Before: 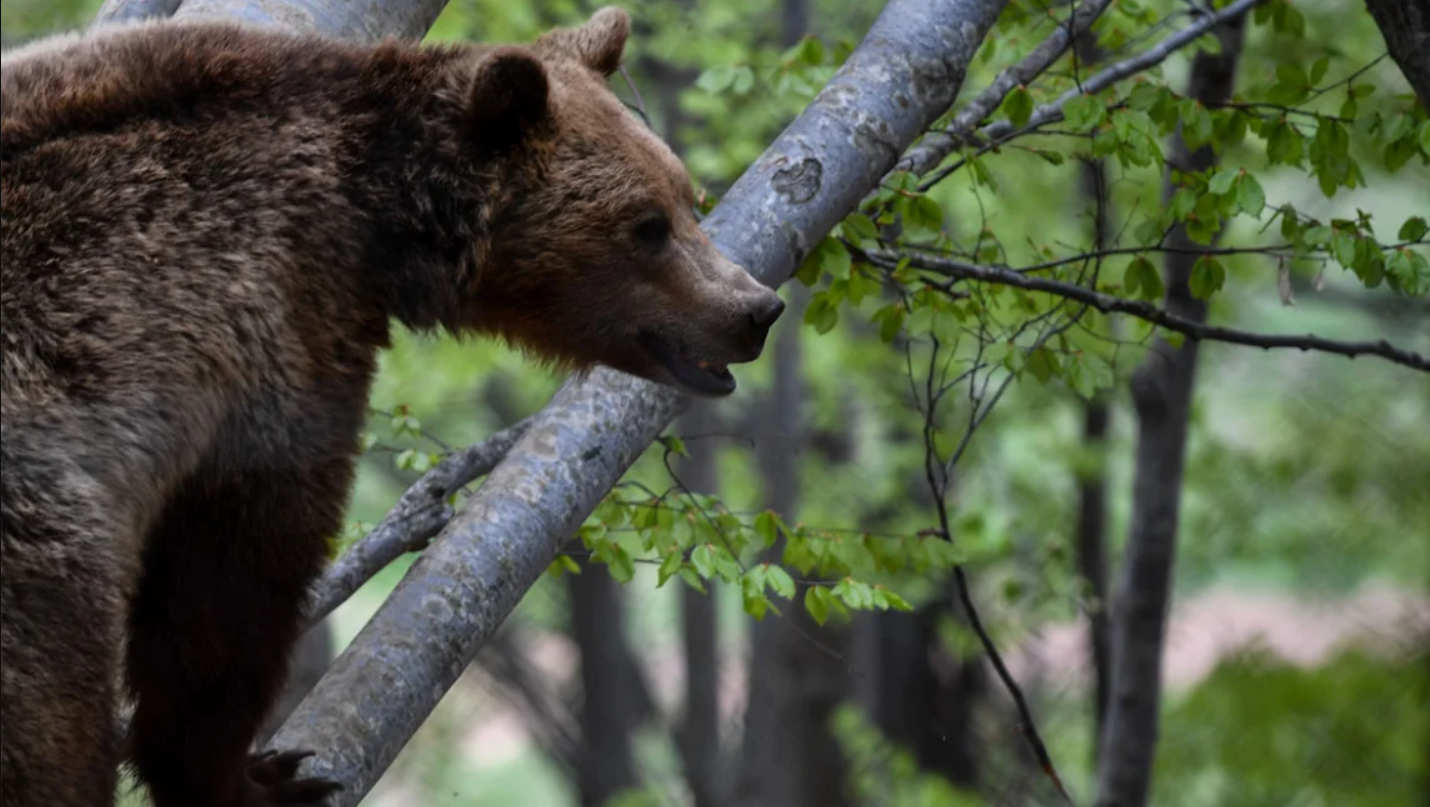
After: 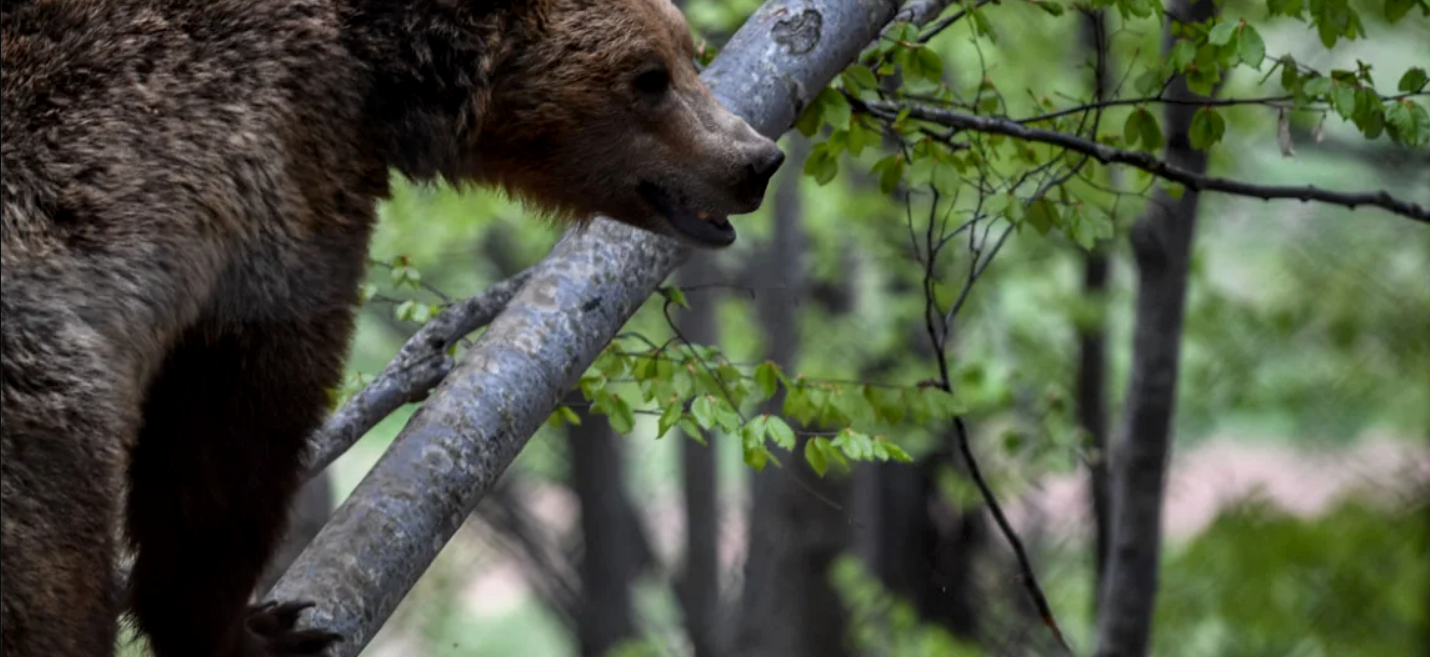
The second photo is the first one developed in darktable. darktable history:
crop and rotate: top 18.507%
local contrast: on, module defaults
